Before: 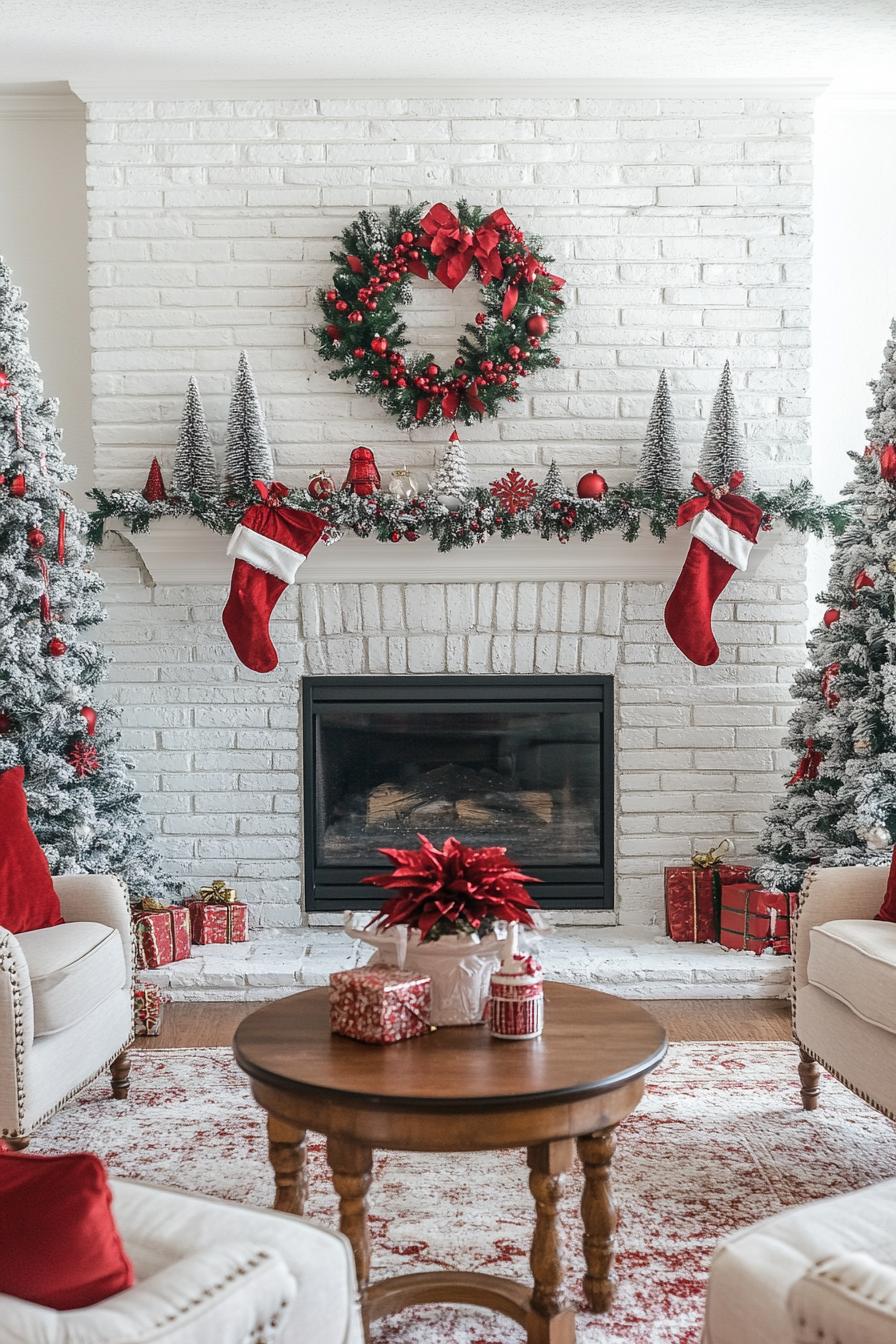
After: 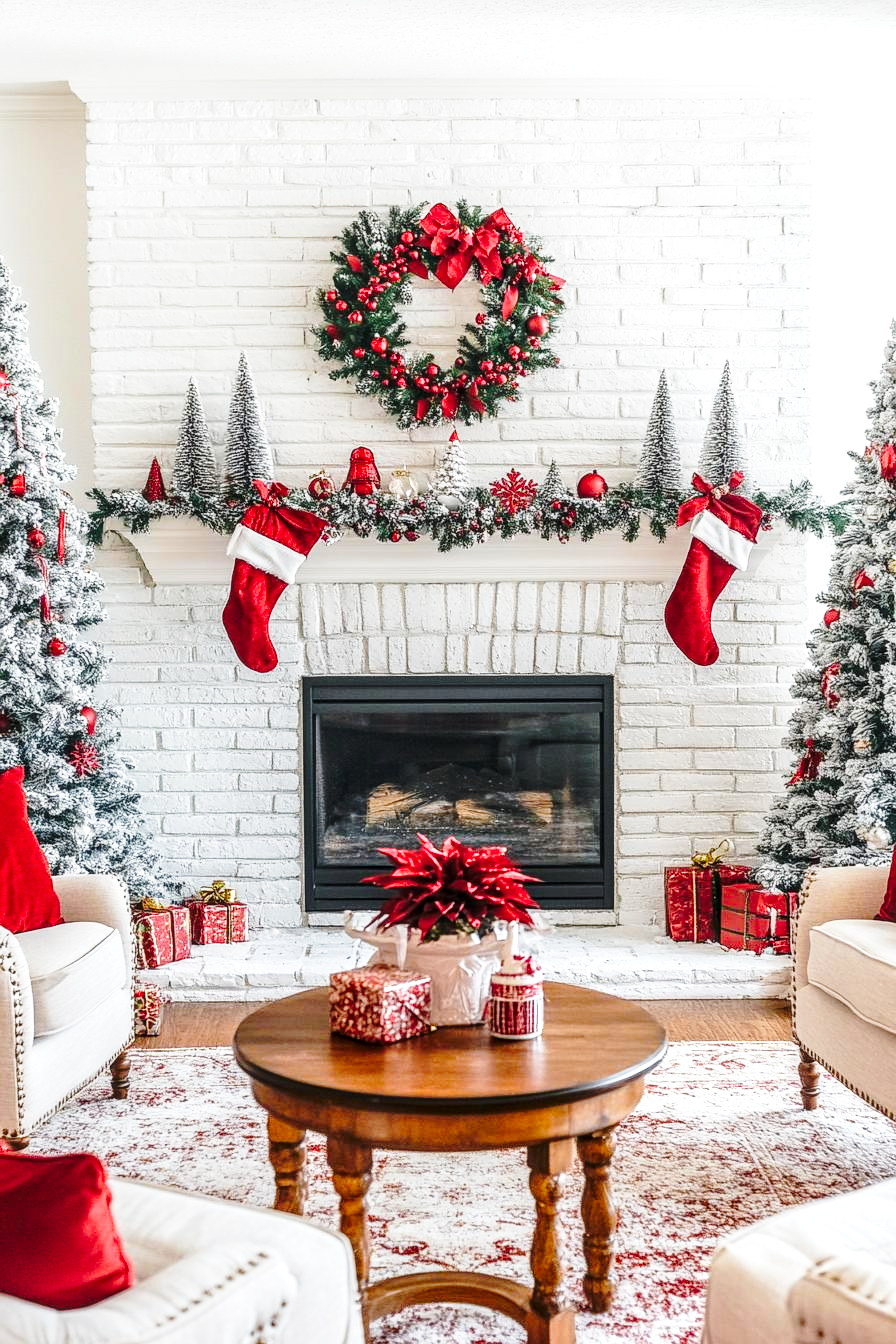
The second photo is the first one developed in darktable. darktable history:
local contrast: detail 130%
color zones: curves: ch0 [(0.224, 0.526) (0.75, 0.5)]; ch1 [(0.055, 0.526) (0.224, 0.761) (0.377, 0.526) (0.75, 0.5)]
base curve: curves: ch0 [(0, 0) (0.036, 0.037) (0.121, 0.228) (0.46, 0.76) (0.859, 0.983) (1, 1)], preserve colors none
